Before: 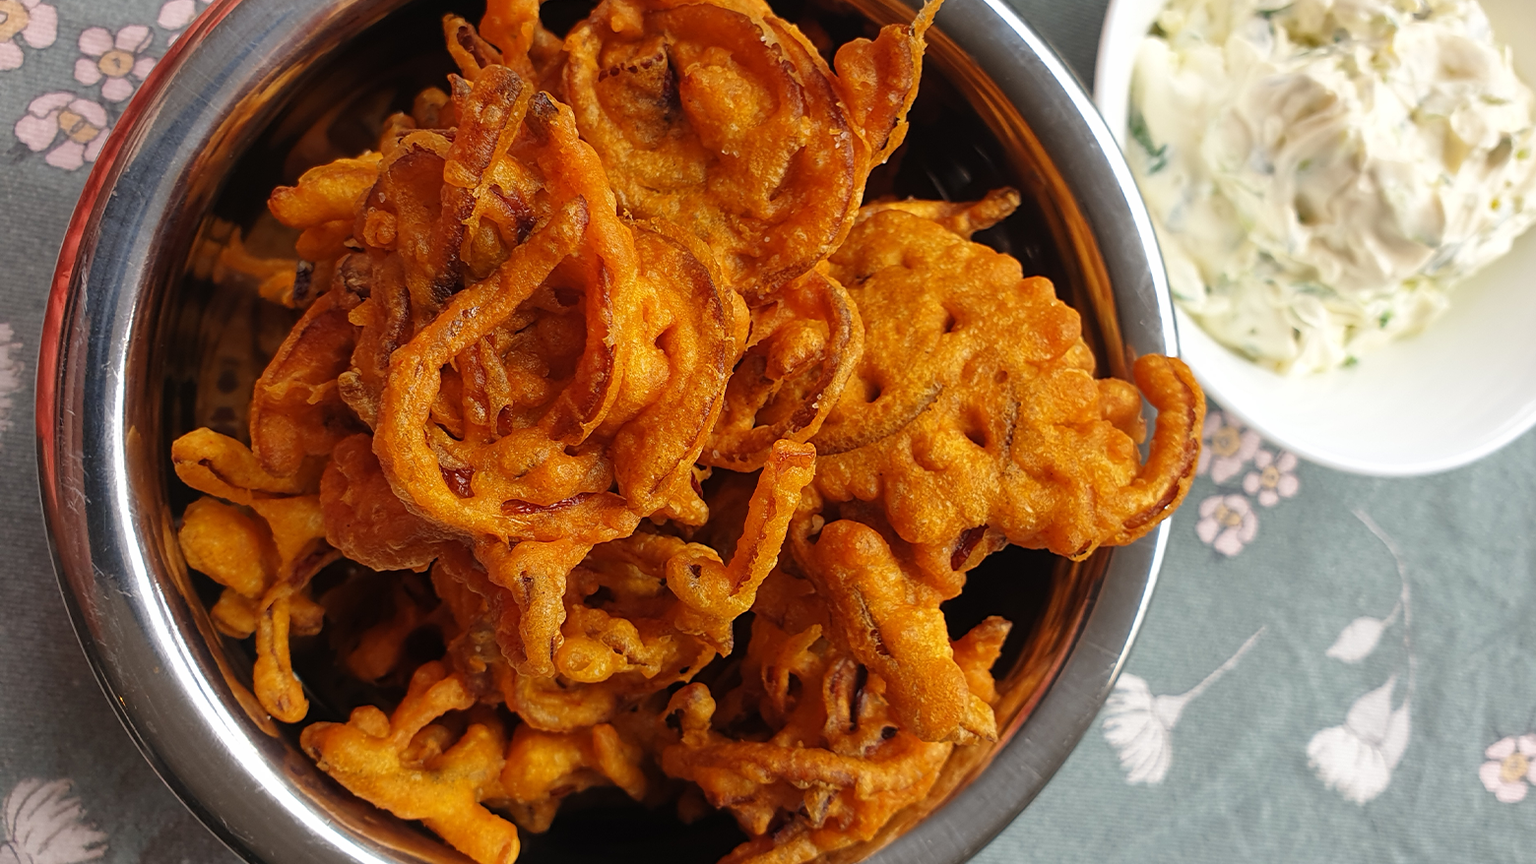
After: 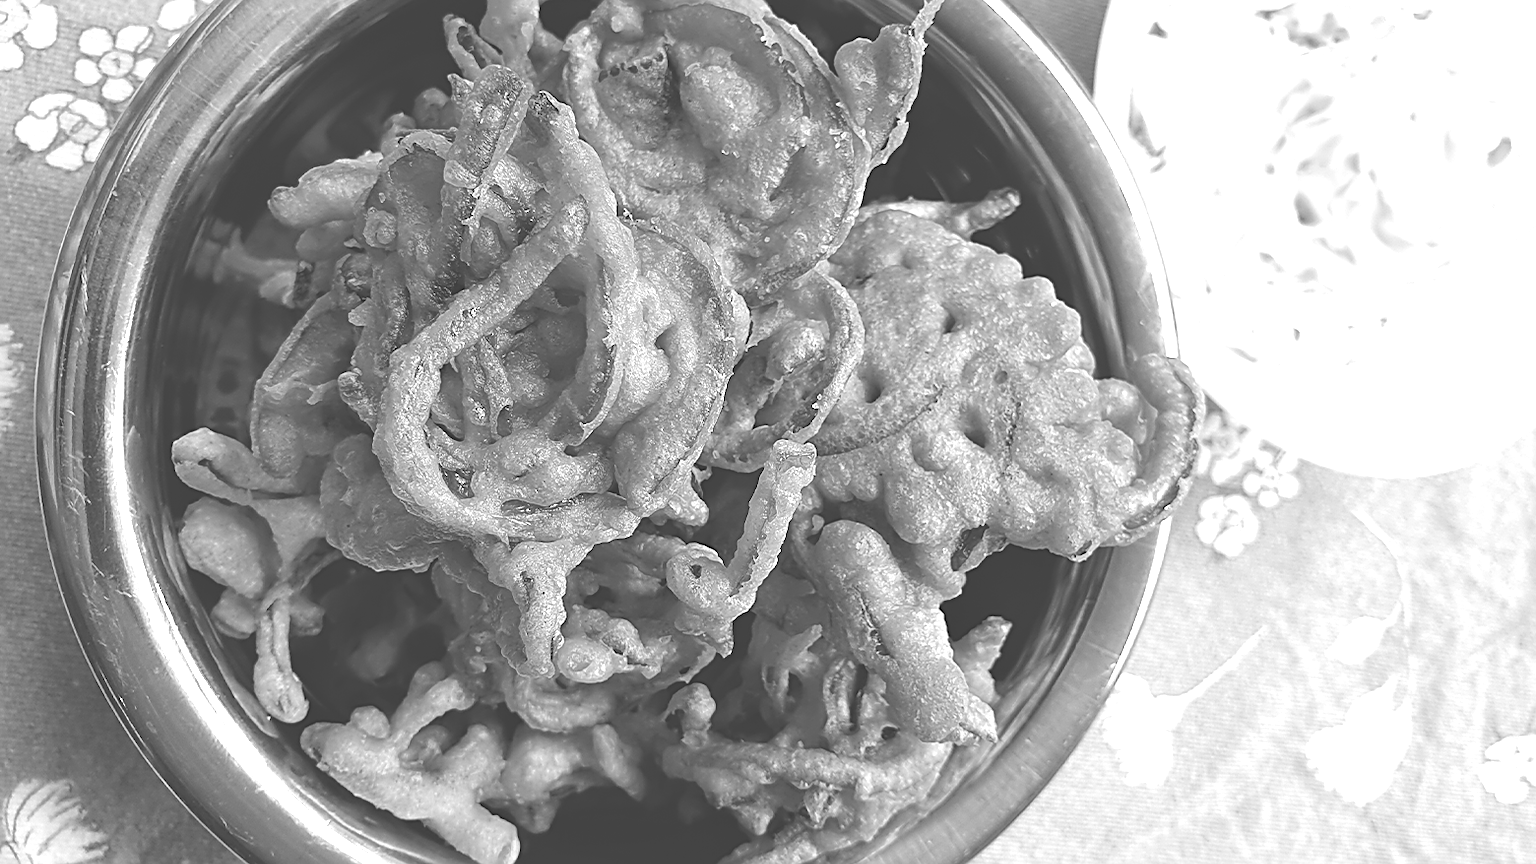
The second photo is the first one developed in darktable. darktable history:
exposure: black level correction -0.023, exposure 1.397 EV, compensate highlight preservation false
monochrome: a 14.95, b -89.96
sharpen: on, module defaults
